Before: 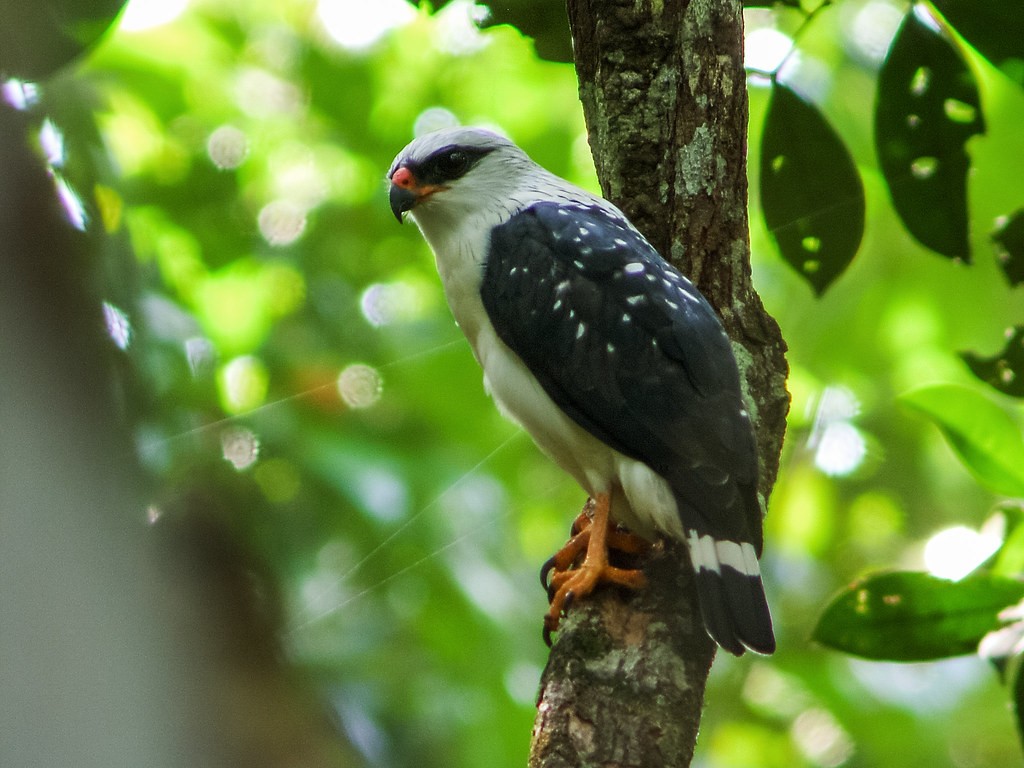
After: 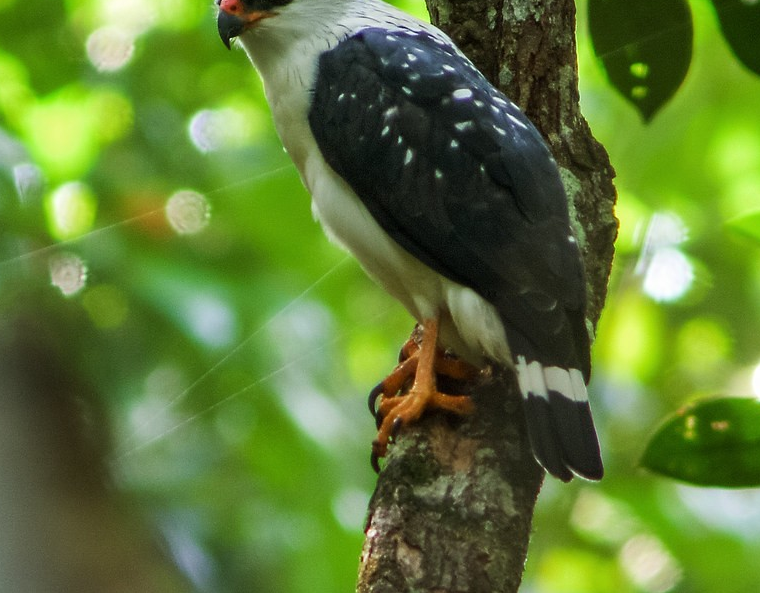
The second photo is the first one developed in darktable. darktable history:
crop: left 16.827%, top 22.696%, right 8.952%
